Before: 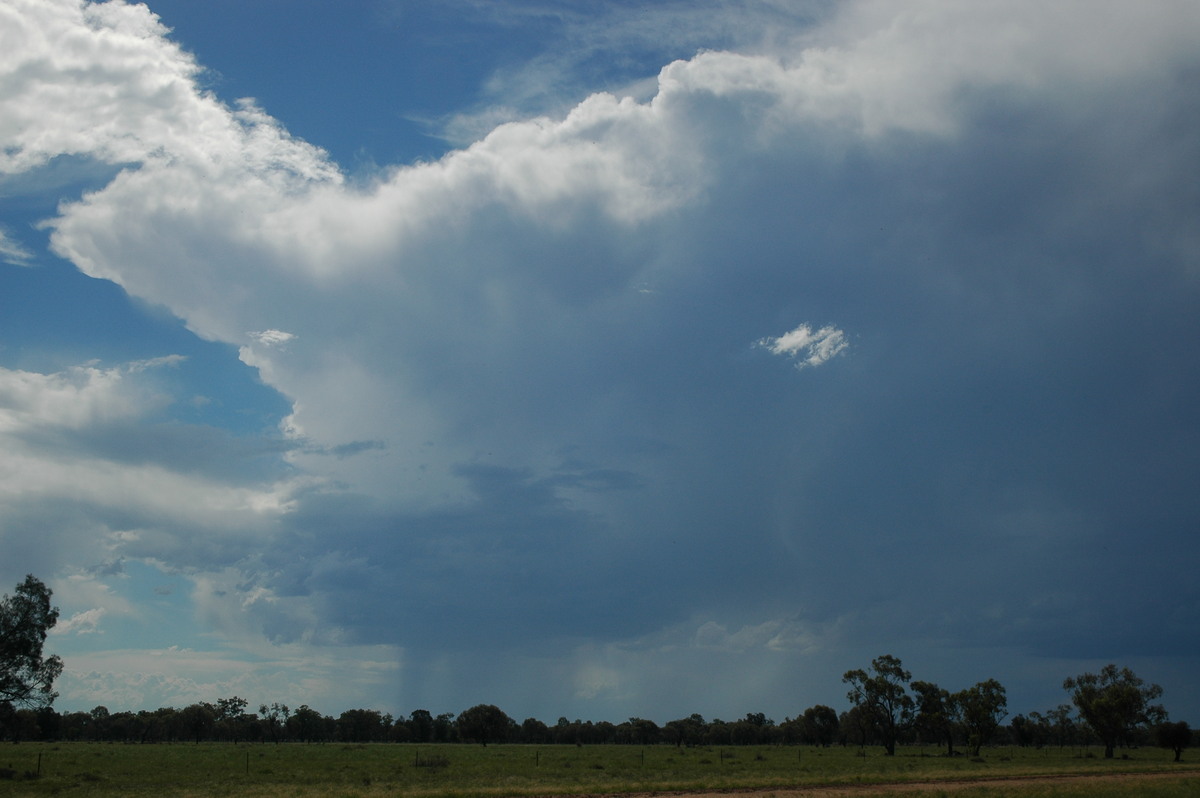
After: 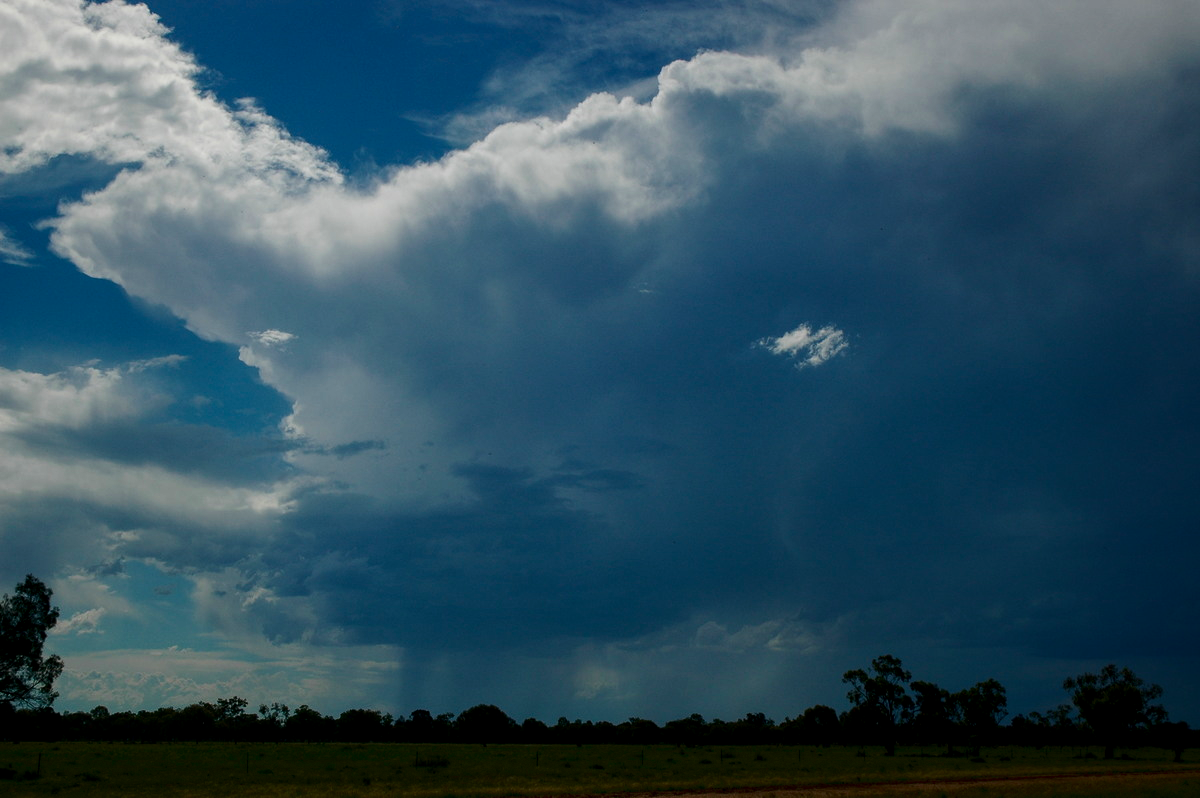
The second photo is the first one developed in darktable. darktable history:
contrast brightness saturation: contrast 0.1, brightness -0.26, saturation 0.14
sigmoid: contrast 1.22, skew 0.65
velvia: strength 30%
local contrast: on, module defaults
